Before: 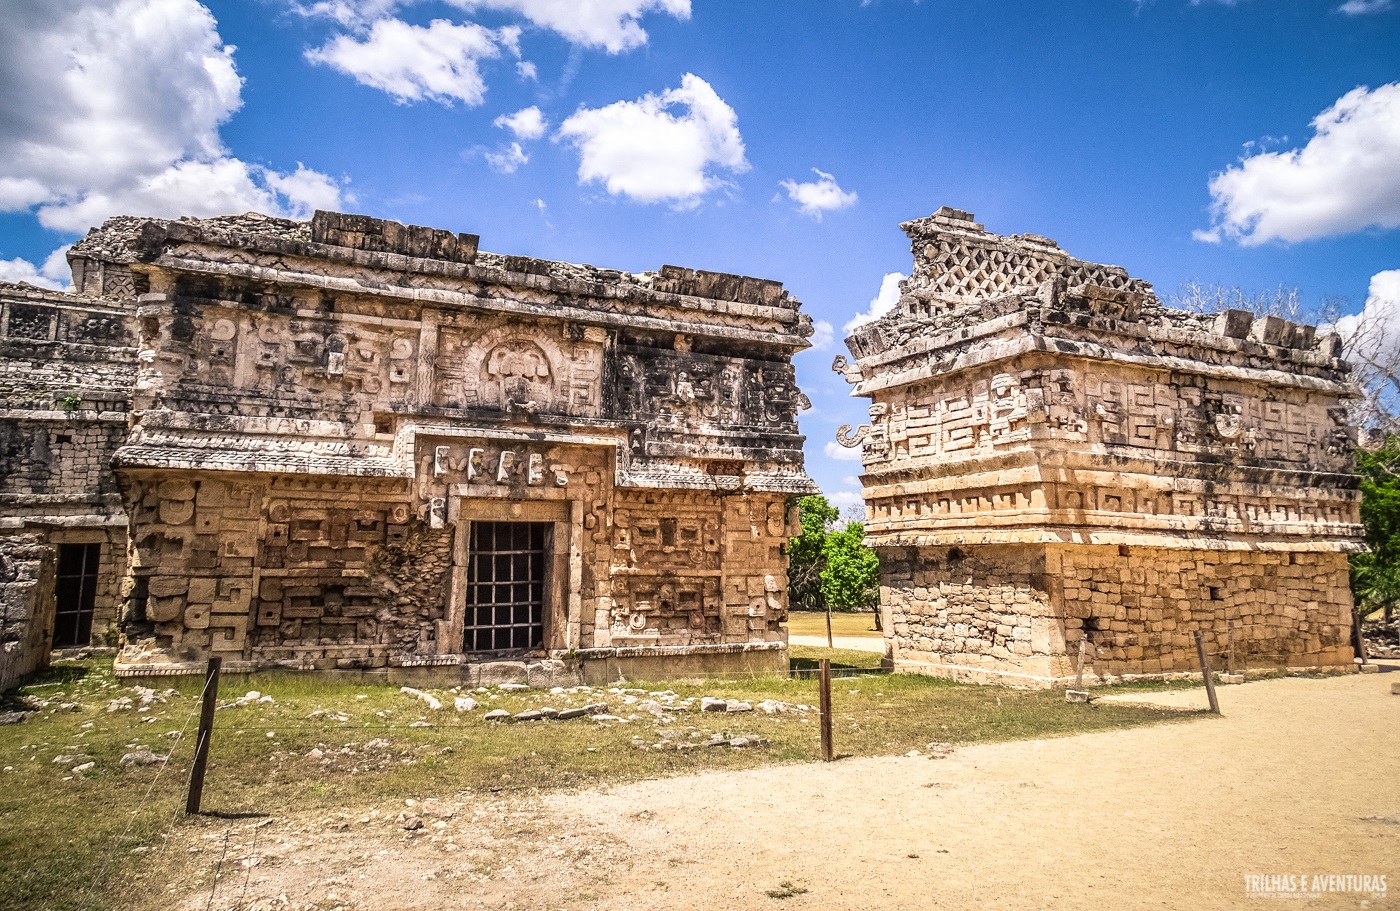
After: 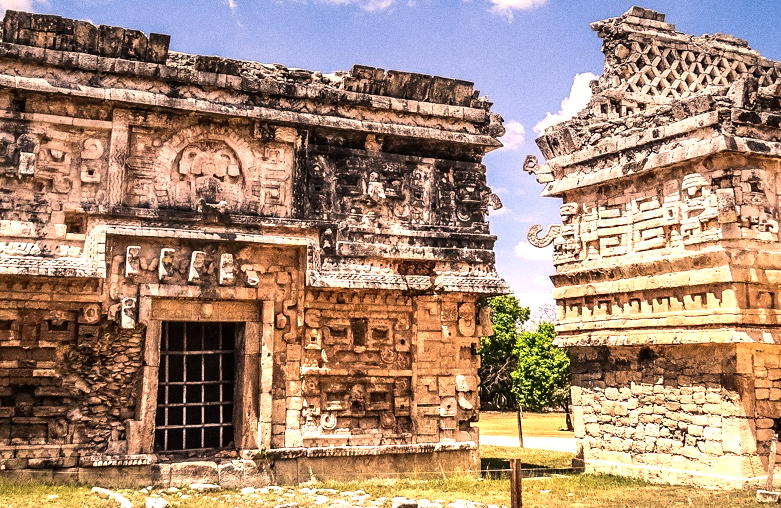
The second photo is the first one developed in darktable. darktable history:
rotate and perspective: crop left 0, crop top 0
crop and rotate: left 22.13%, top 22.054%, right 22.026%, bottom 22.102%
white balance: red 1.127, blue 0.943
graduated density: rotation -0.352°, offset 57.64
grain: coarseness 0.09 ISO
tone equalizer: -8 EV -0.75 EV, -7 EV -0.7 EV, -6 EV -0.6 EV, -5 EV -0.4 EV, -3 EV 0.4 EV, -2 EV 0.6 EV, -1 EV 0.7 EV, +0 EV 0.75 EV, edges refinement/feathering 500, mask exposure compensation -1.57 EV, preserve details no
